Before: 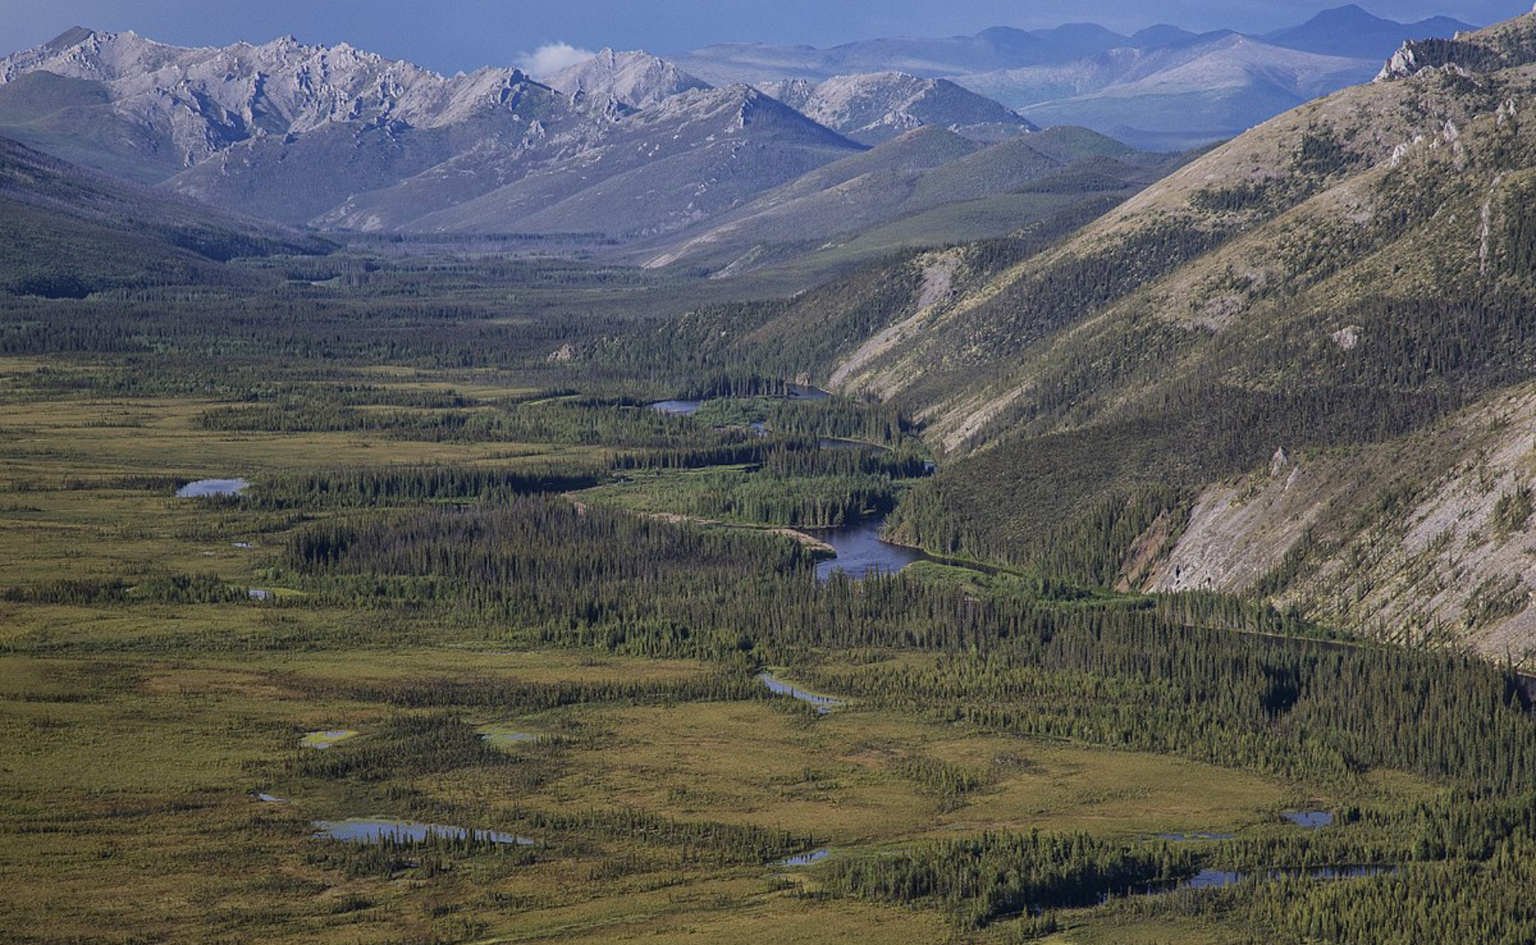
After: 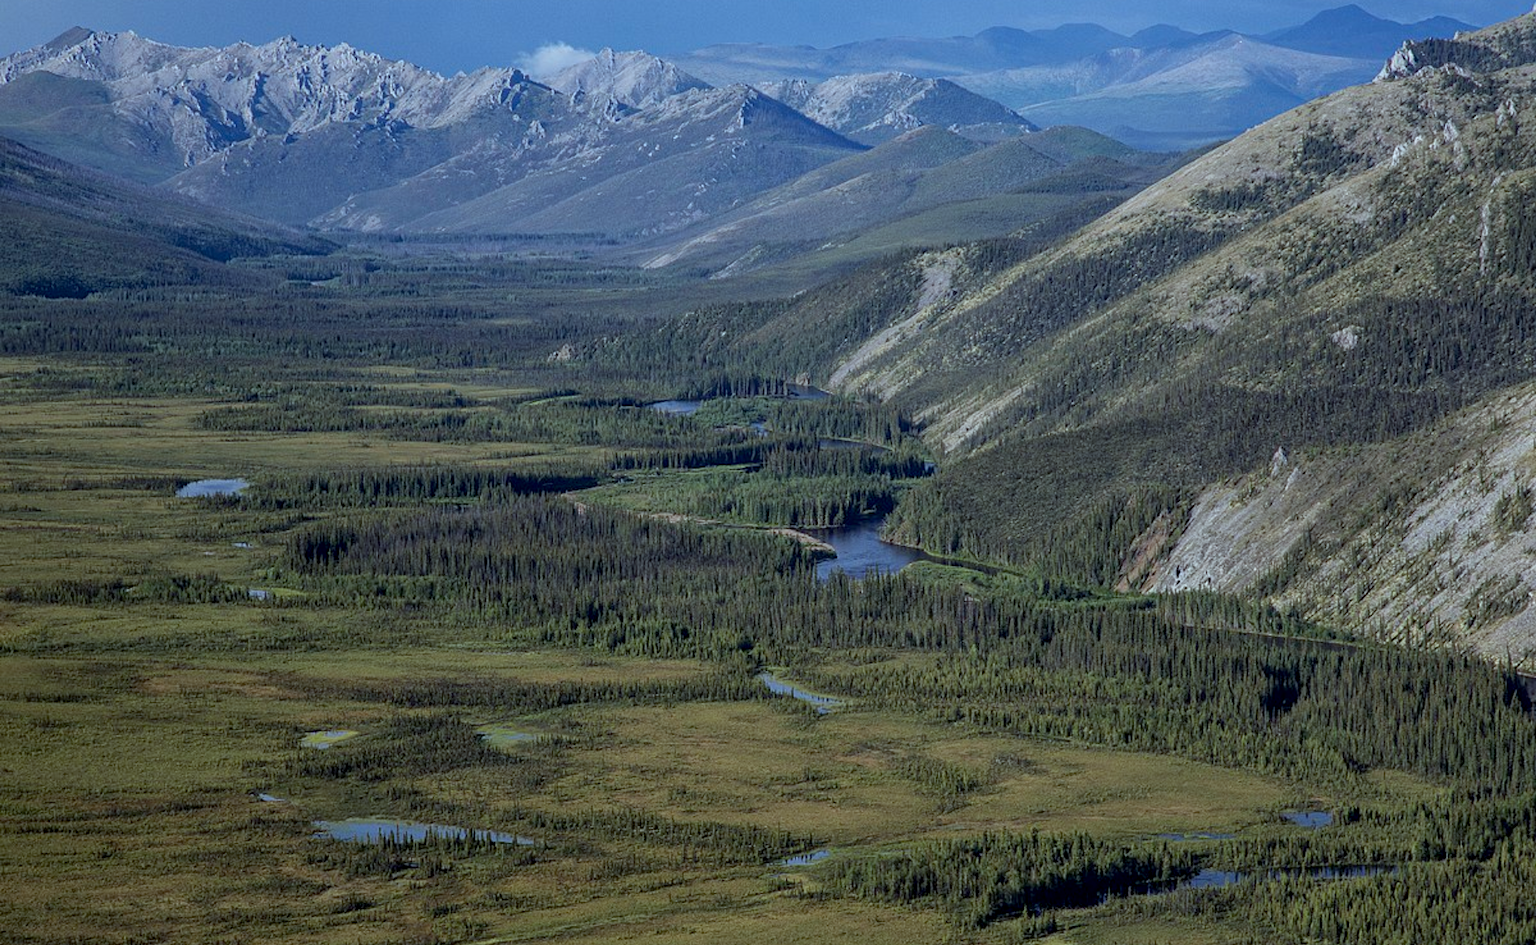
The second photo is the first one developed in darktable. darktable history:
exposure: black level correction 0.009, compensate exposure bias true, compensate highlight preservation false
color correction: highlights a* -10.03, highlights b* -10.03
